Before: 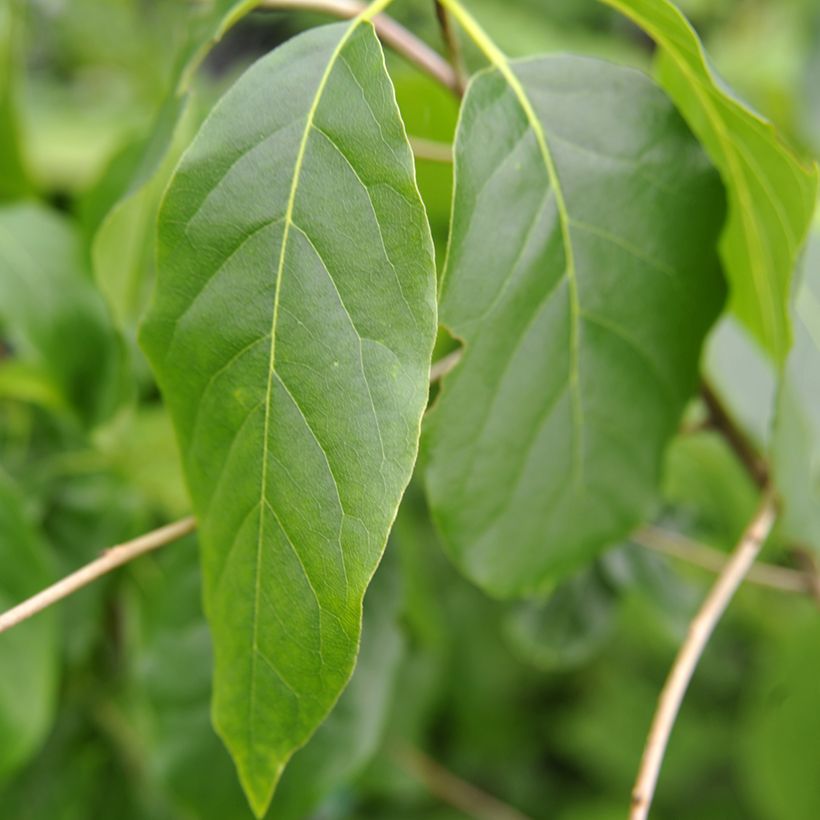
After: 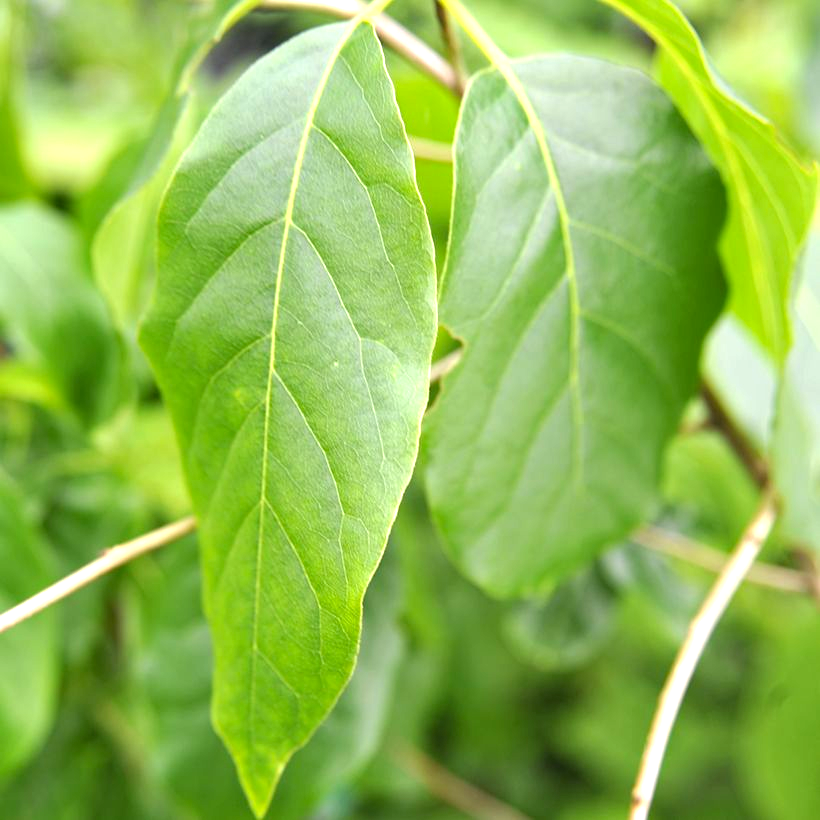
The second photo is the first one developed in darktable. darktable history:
exposure: exposure 1 EV, compensate highlight preservation false
haze removal: strength 0.13, distance 0.243, compatibility mode true, adaptive false
